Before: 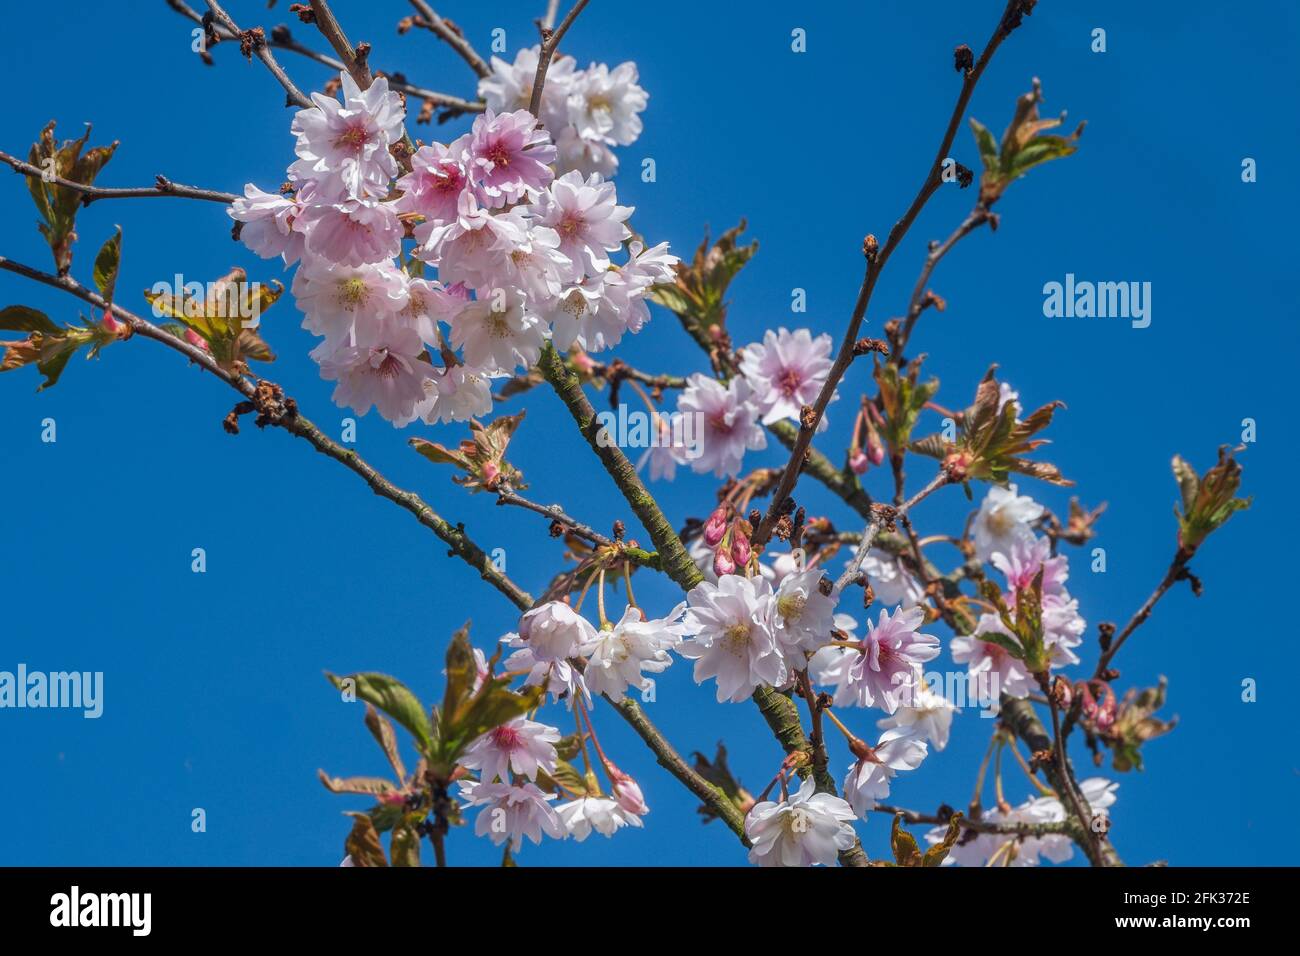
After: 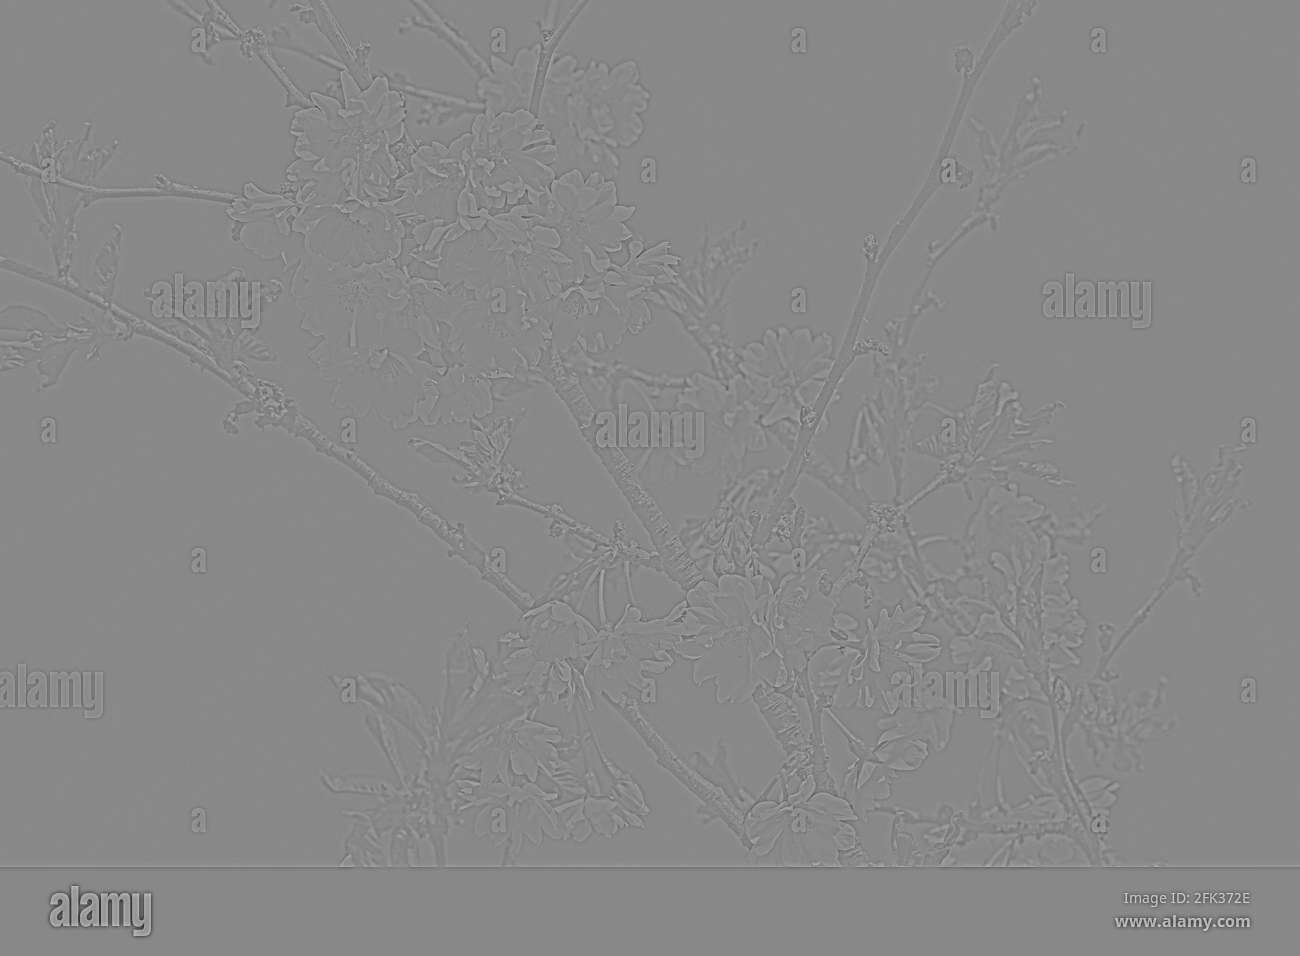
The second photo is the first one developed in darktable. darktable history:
white balance: red 0.948, green 1.02, blue 1.176
tone curve: curves: ch0 [(0, 0) (0.003, 0.019) (0.011, 0.02) (0.025, 0.019) (0.044, 0.027) (0.069, 0.038) (0.1, 0.056) (0.136, 0.089) (0.177, 0.137) (0.224, 0.187) (0.277, 0.259) (0.335, 0.343) (0.399, 0.437) (0.468, 0.532) (0.543, 0.613) (0.623, 0.685) (0.709, 0.752) (0.801, 0.822) (0.898, 0.9) (1, 1)], preserve colors none
highpass: sharpness 9.84%, contrast boost 9.94%
